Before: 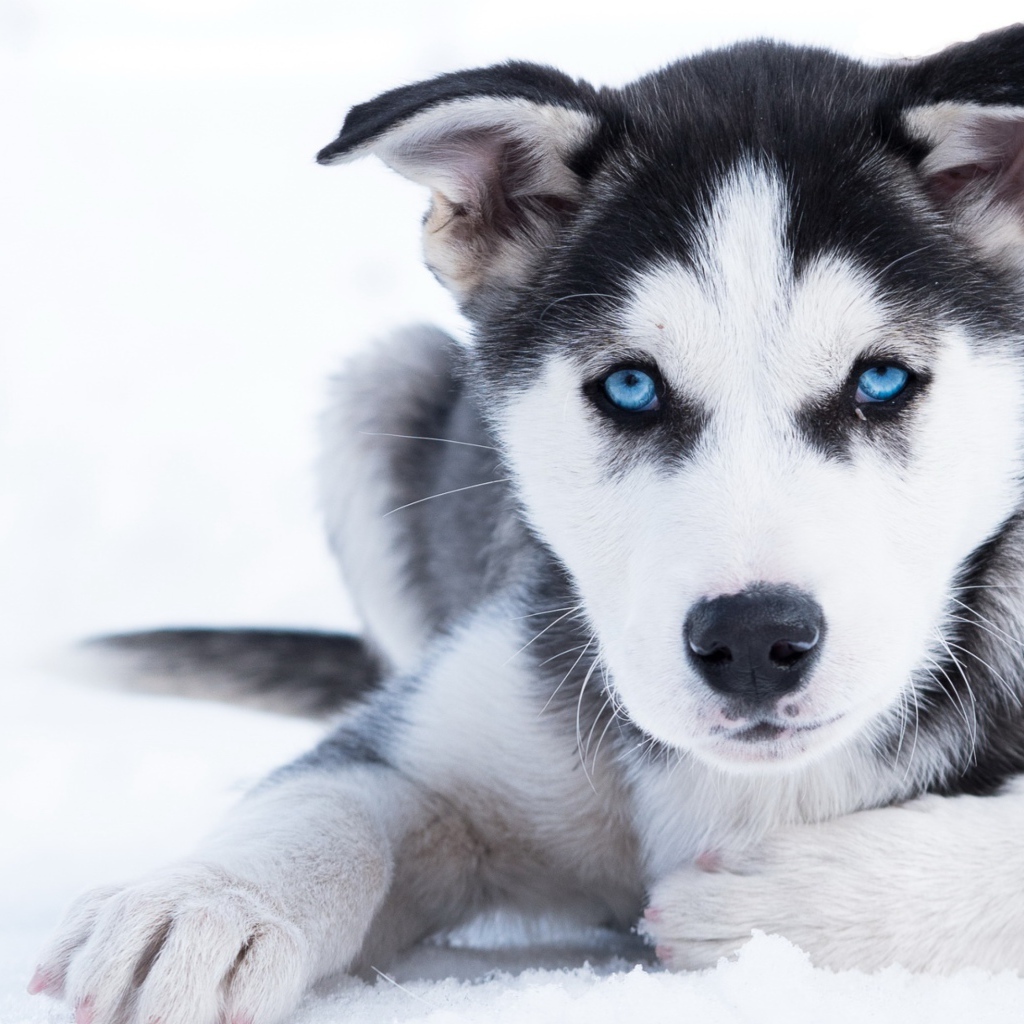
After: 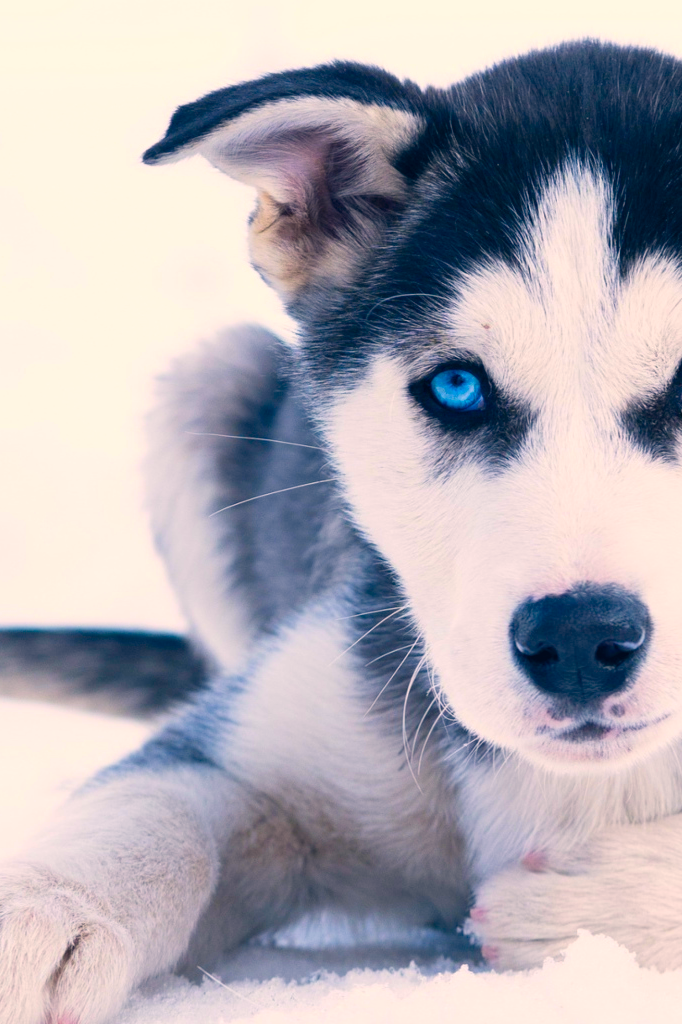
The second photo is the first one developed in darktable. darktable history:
crop: left 17.062%, right 16.283%
color balance rgb: linear chroma grading › global chroma 14.991%, perceptual saturation grading › global saturation 35.93%, perceptual saturation grading › shadows 34.883%, global vibrance 30.538%
color correction: highlights a* 10.27, highlights b* 14.79, shadows a* -10.05, shadows b* -14.91
